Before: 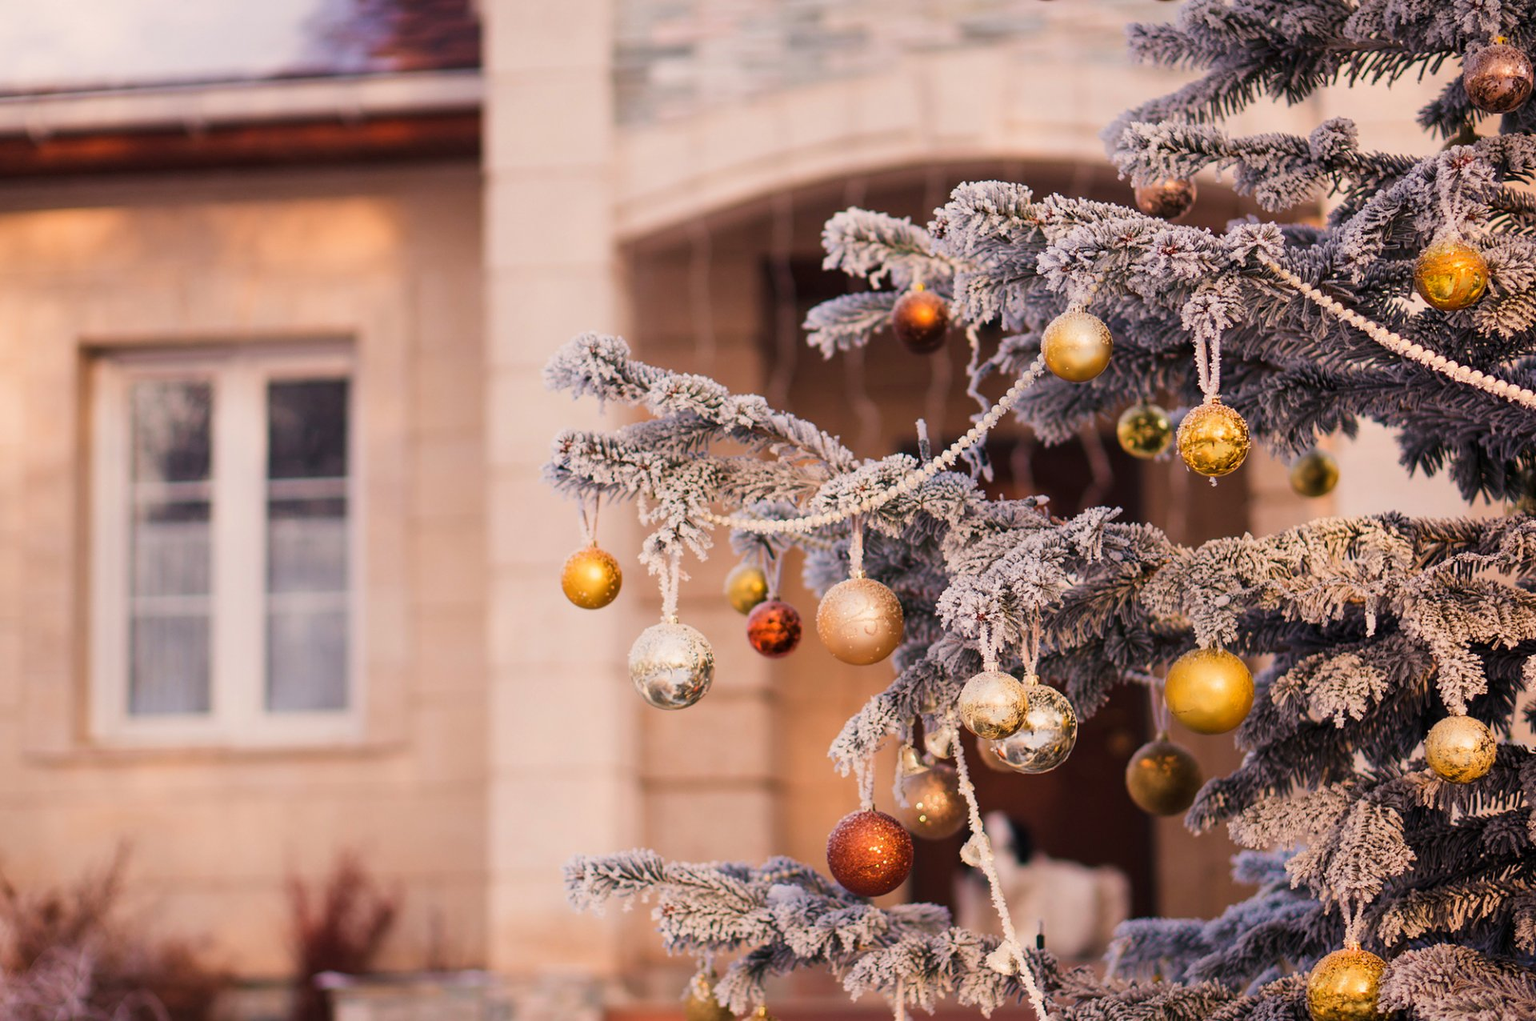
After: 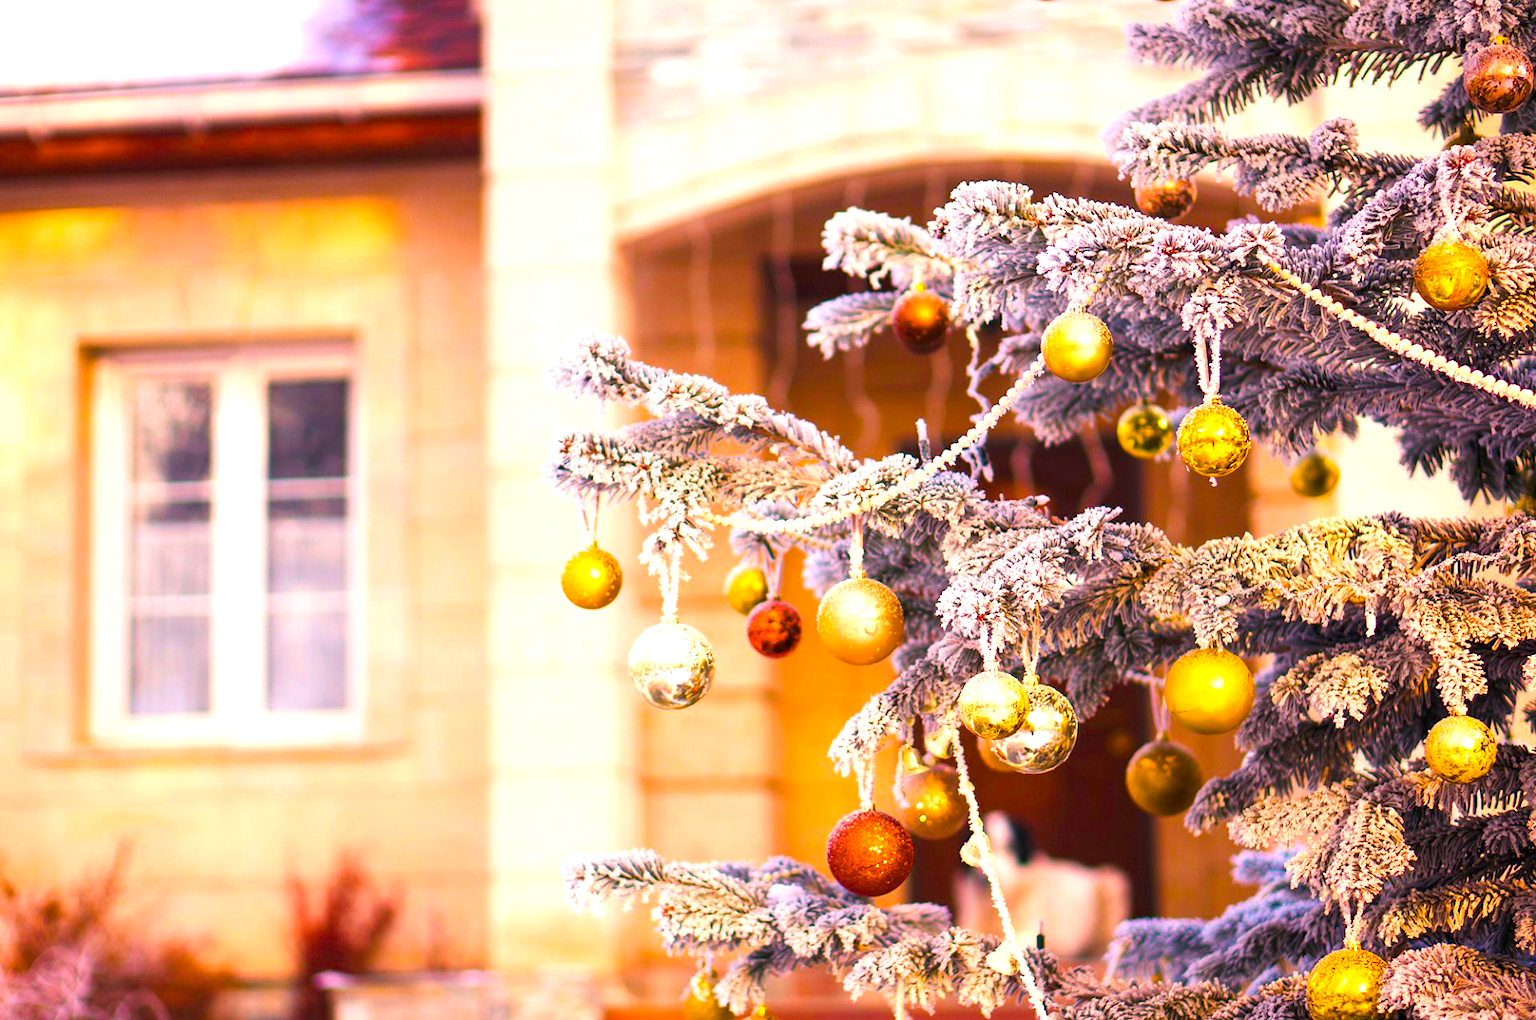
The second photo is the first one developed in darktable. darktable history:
color balance rgb: linear chroma grading › global chroma 23.15%, perceptual saturation grading › global saturation 28.7%, perceptual saturation grading › mid-tones 12.04%, perceptual saturation grading › shadows 10.19%, global vibrance 22.22%
exposure: black level correction 0, exposure 1.125 EV, compensate exposure bias true, compensate highlight preservation false
